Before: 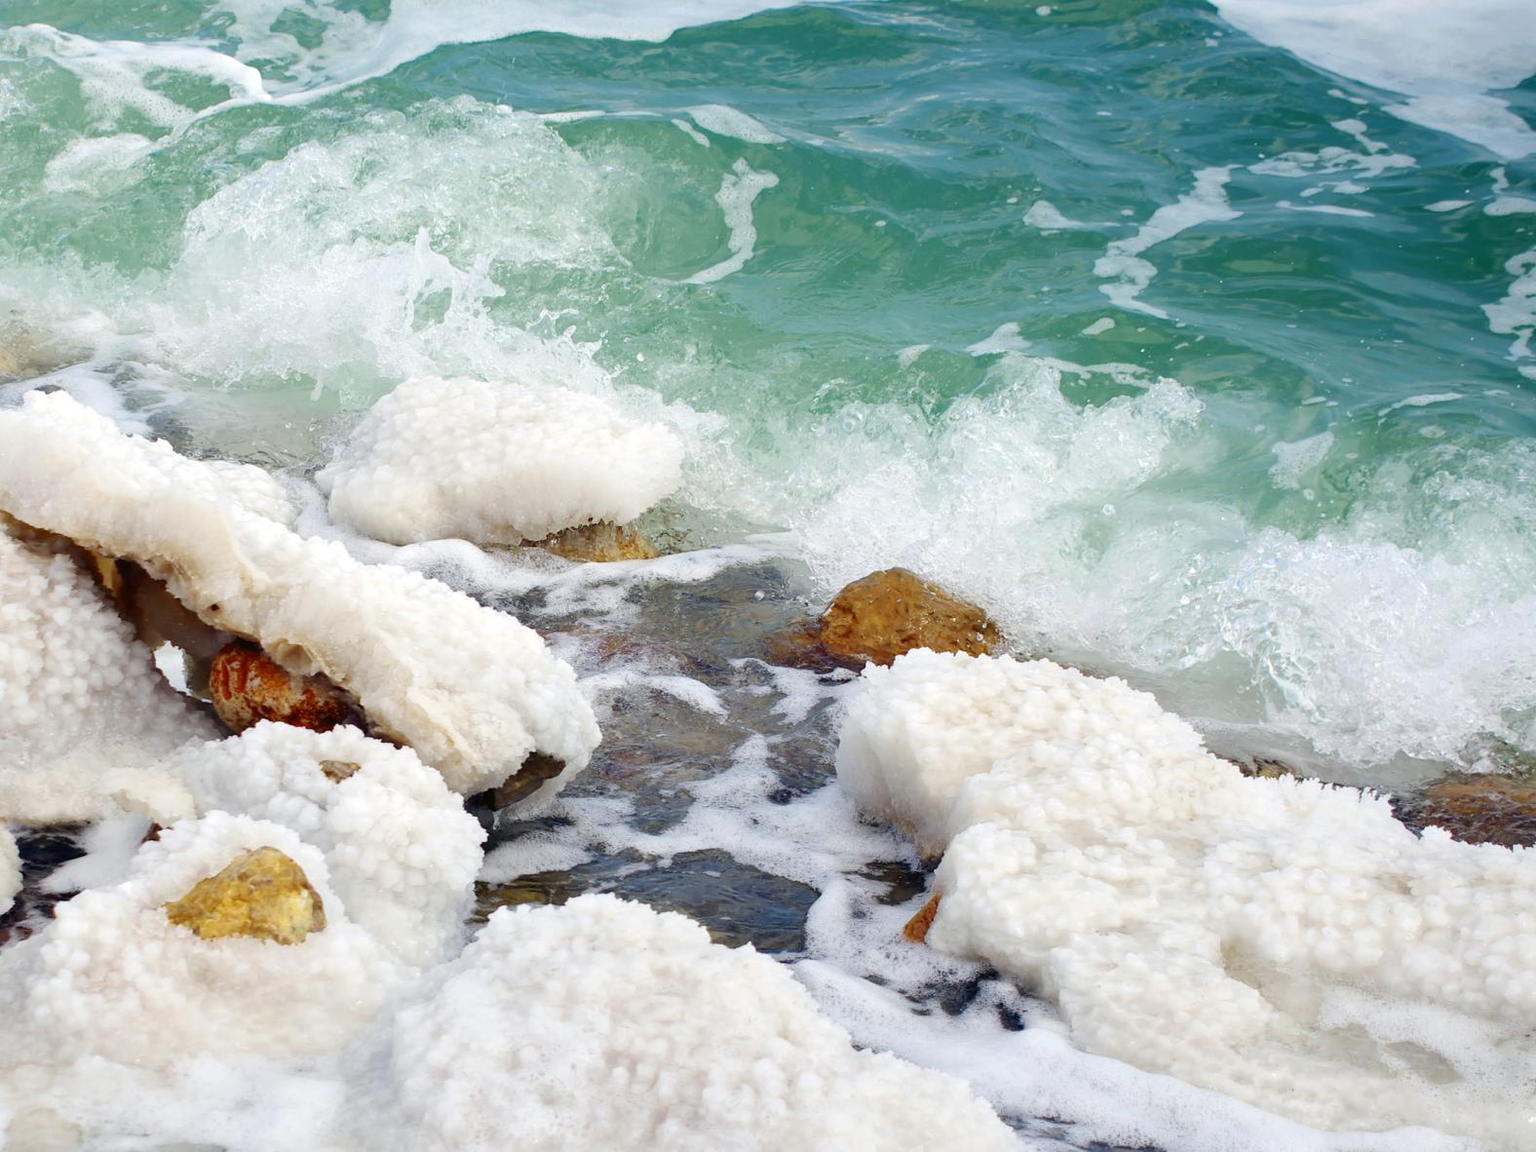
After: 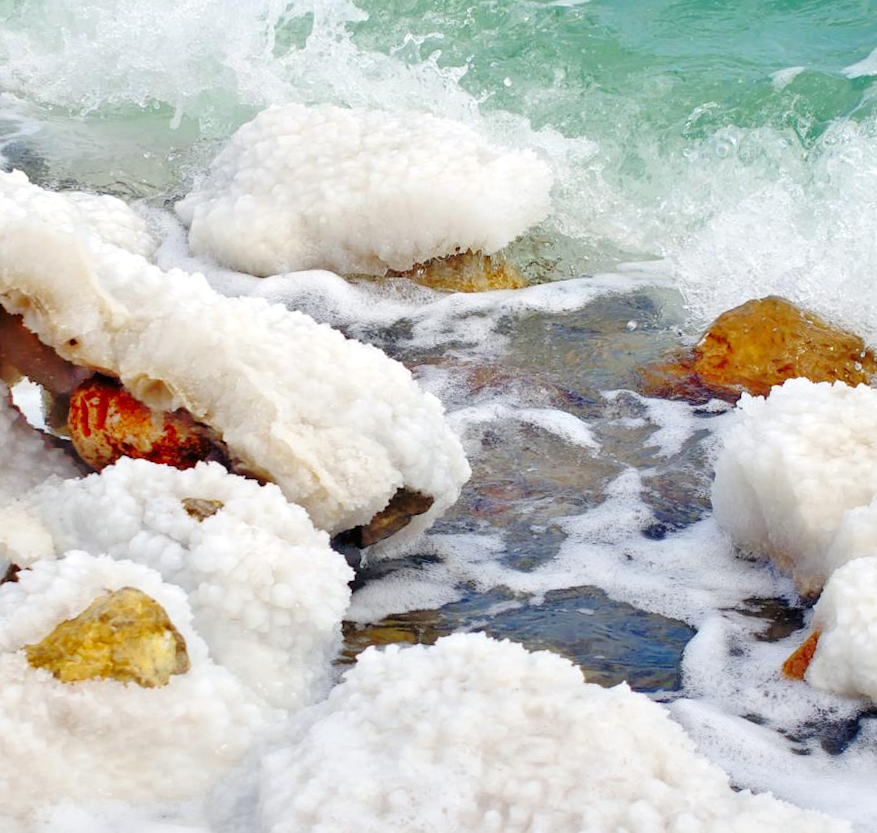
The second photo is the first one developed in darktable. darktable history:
tone equalizer: -7 EV 0.15 EV, -6 EV 0.6 EV, -5 EV 1.15 EV, -4 EV 1.33 EV, -3 EV 1.15 EV, -2 EV 0.6 EV, -1 EV 0.15 EV, mask exposure compensation -0.5 EV
crop: left 8.966%, top 23.852%, right 34.699%, bottom 4.703%
rotate and perspective: rotation -0.45°, automatic cropping original format, crop left 0.008, crop right 0.992, crop top 0.012, crop bottom 0.988
base curve: curves: ch0 [(0, 0) (0.073, 0.04) (0.157, 0.139) (0.492, 0.492) (0.758, 0.758) (1, 1)], preserve colors none
